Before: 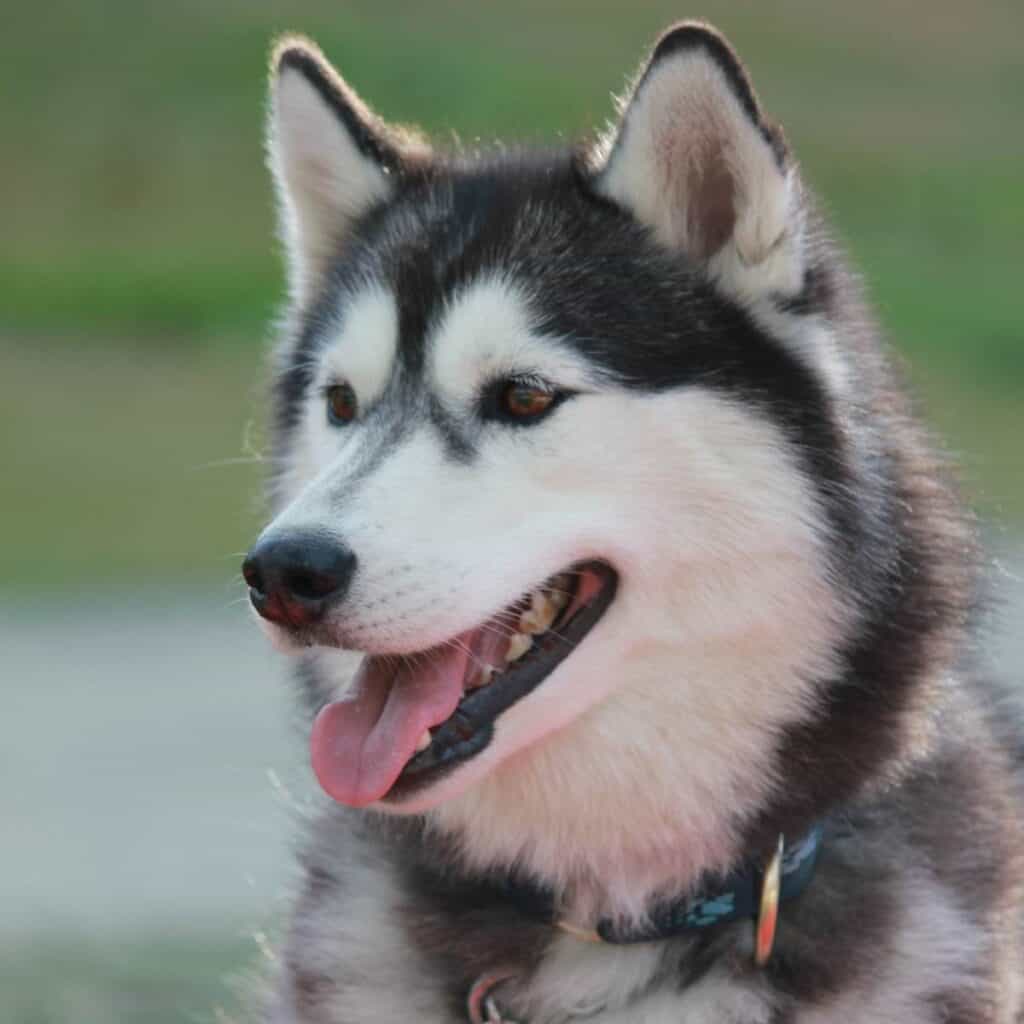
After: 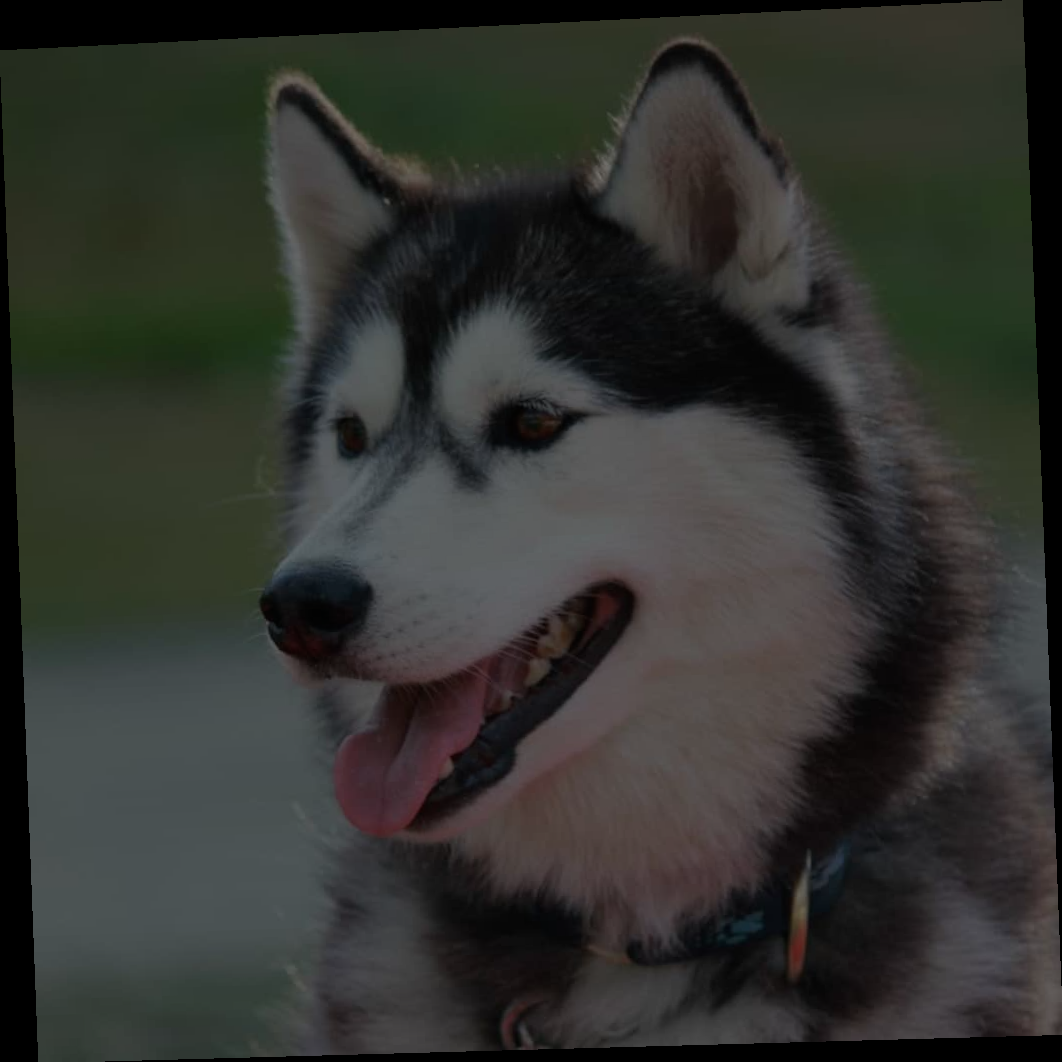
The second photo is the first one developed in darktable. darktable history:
exposure: exposure -2.446 EV, compensate highlight preservation false
rotate and perspective: rotation -2.22°, lens shift (horizontal) -0.022, automatic cropping off
